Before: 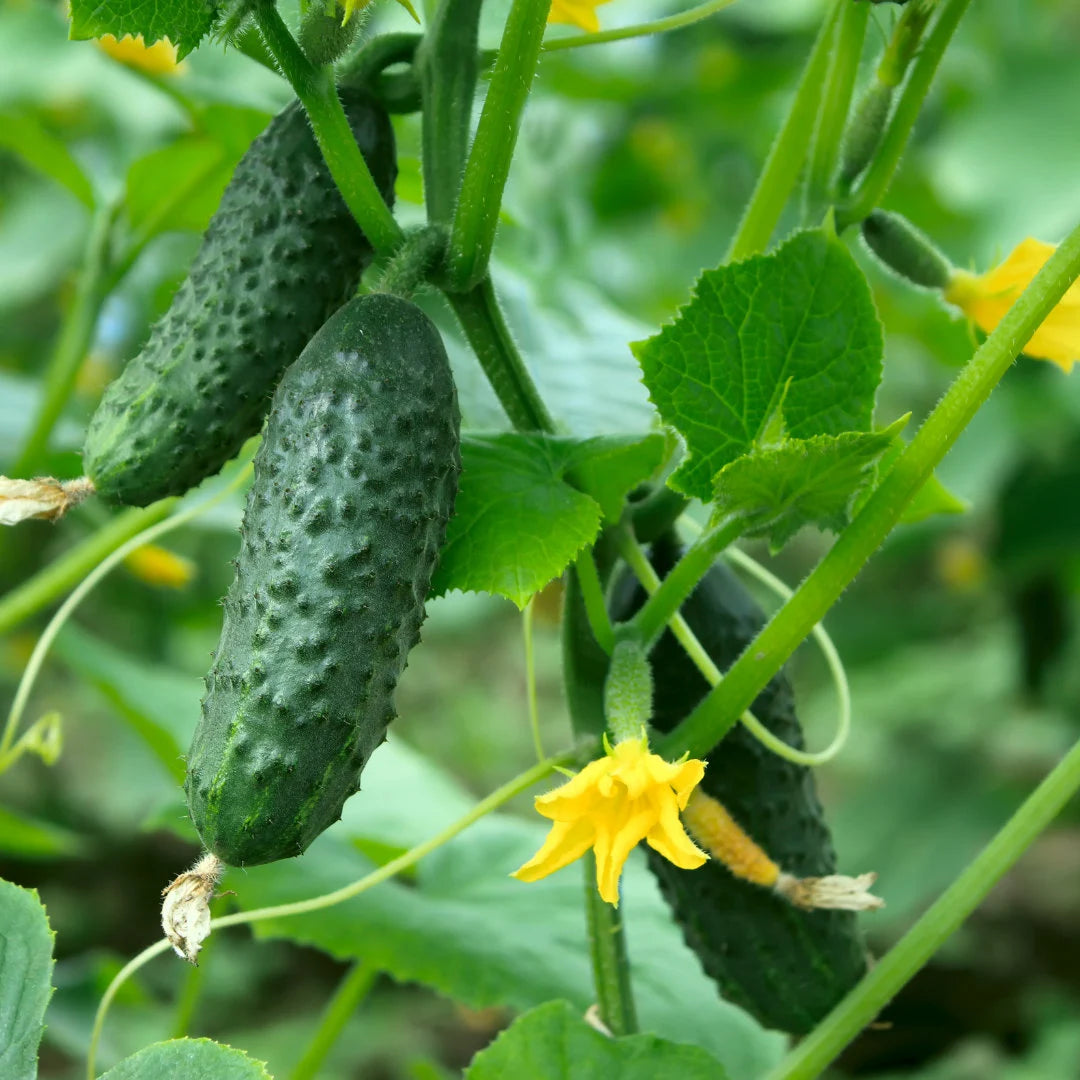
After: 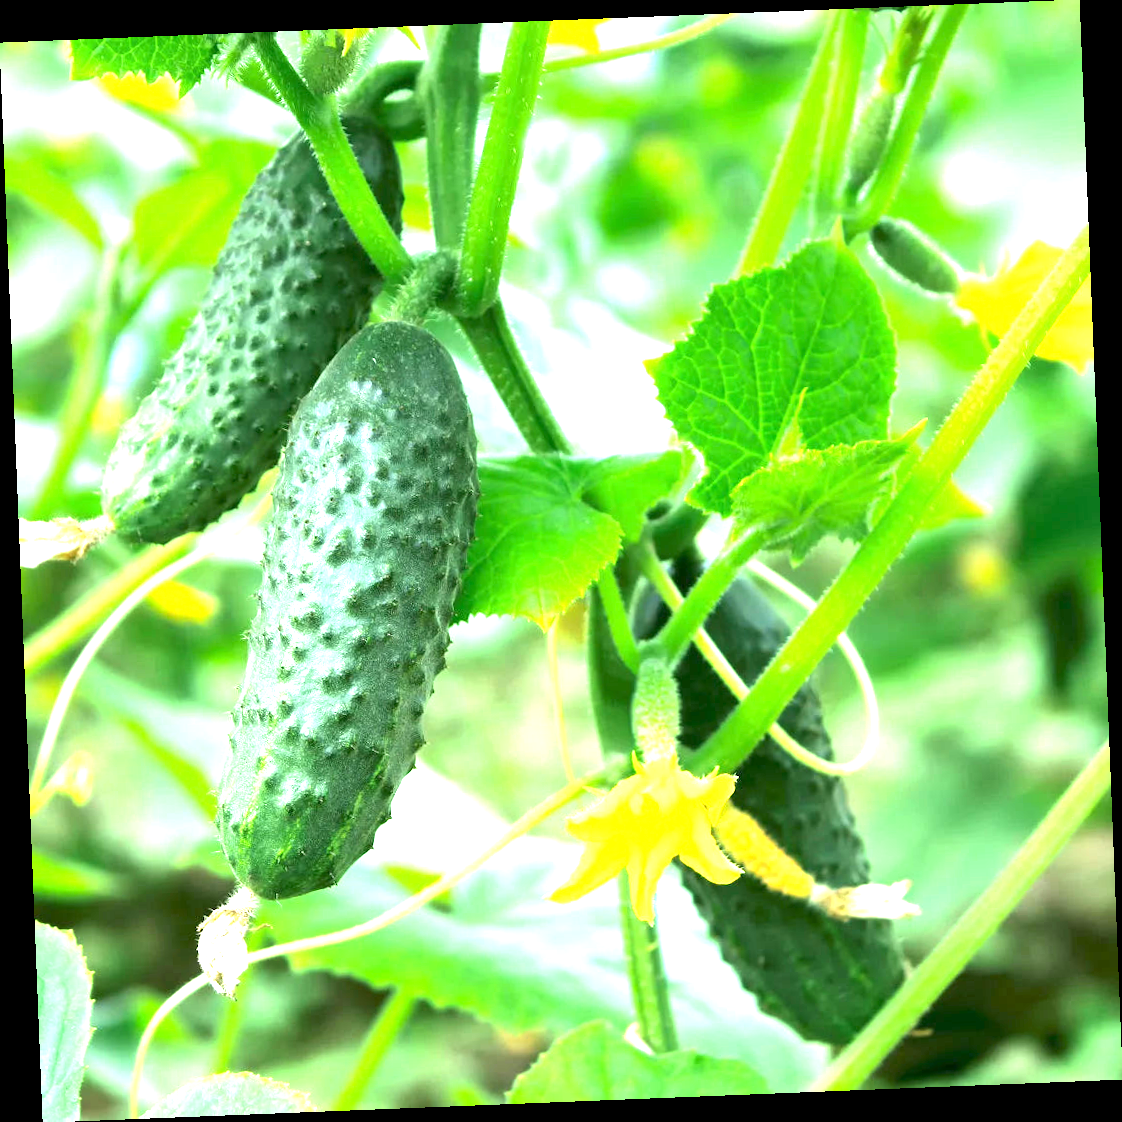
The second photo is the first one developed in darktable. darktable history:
exposure: exposure 2 EV, compensate exposure bias true, compensate highlight preservation false
rotate and perspective: rotation -2.29°, automatic cropping off
